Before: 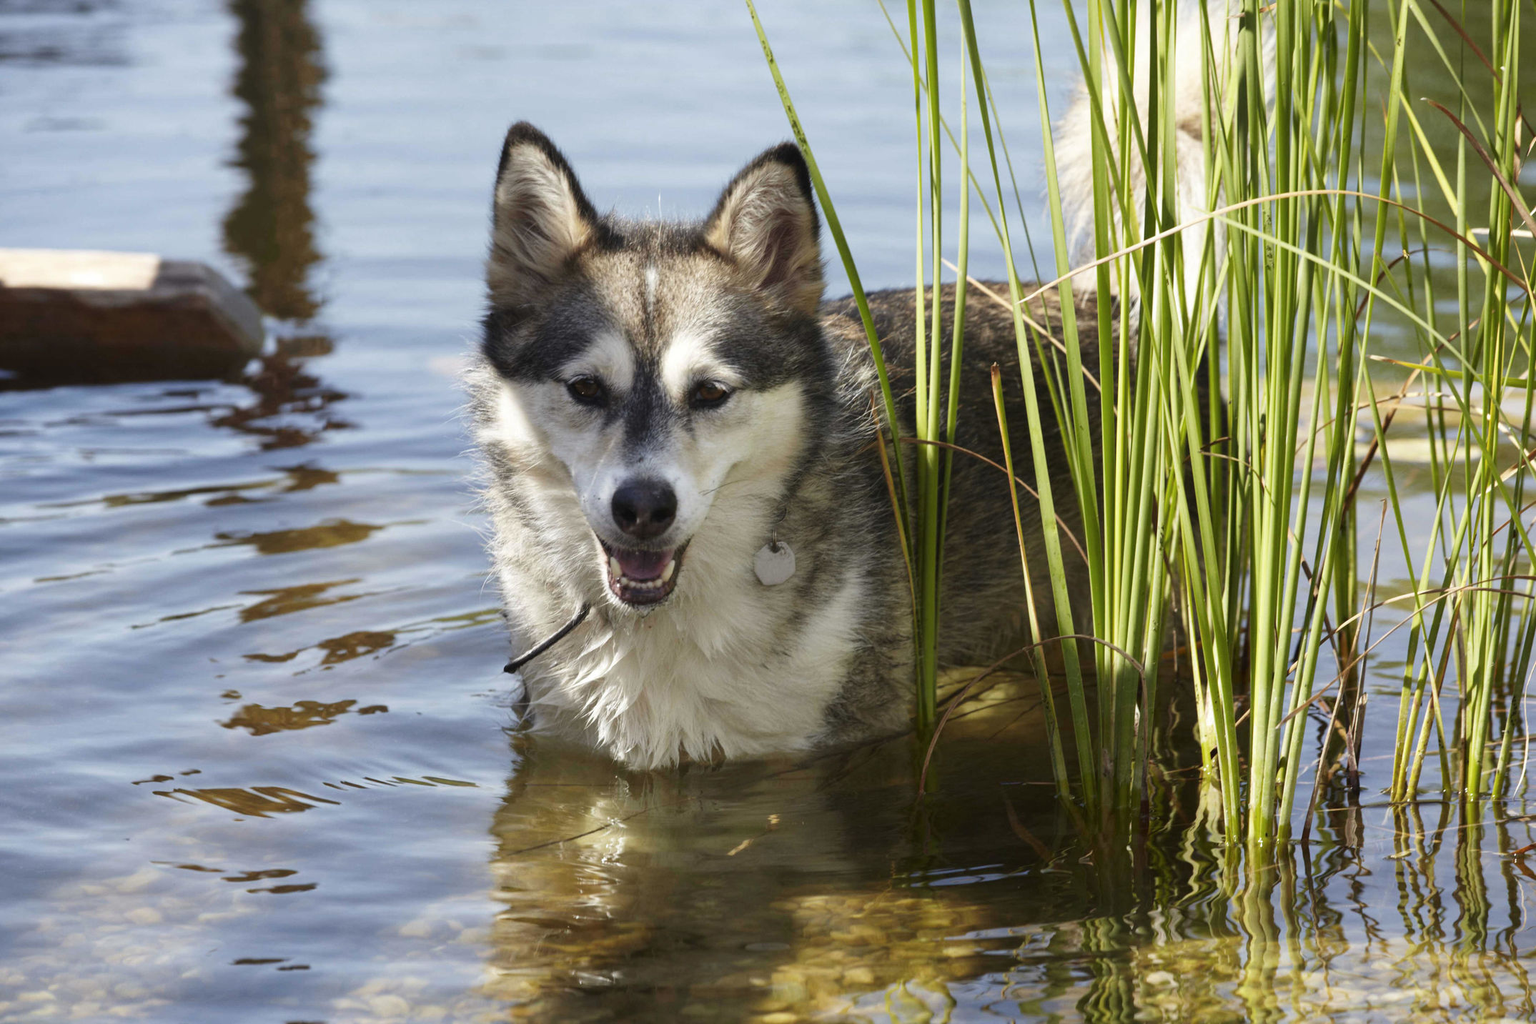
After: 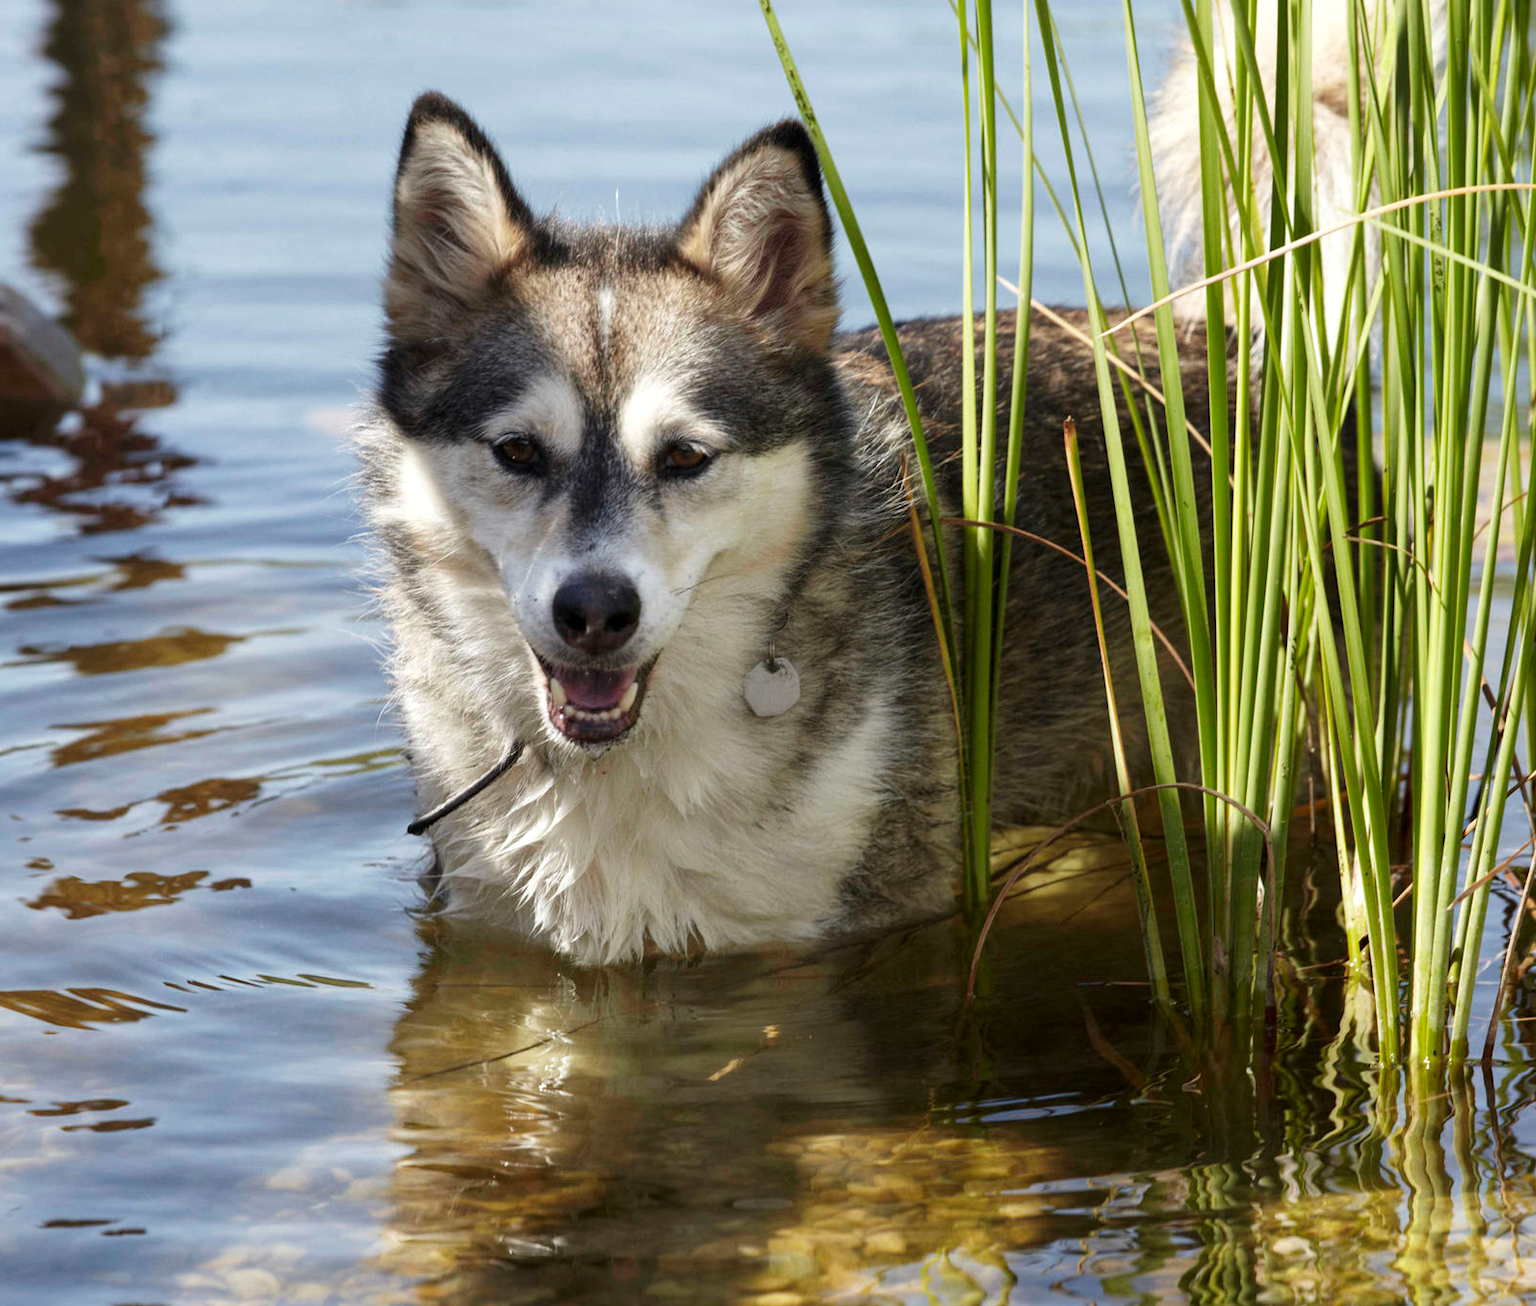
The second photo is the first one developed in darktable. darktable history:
local contrast: highlights 100%, shadows 100%, detail 120%, midtone range 0.2
crop and rotate: left 13.15%, top 5.251%, right 12.609%
